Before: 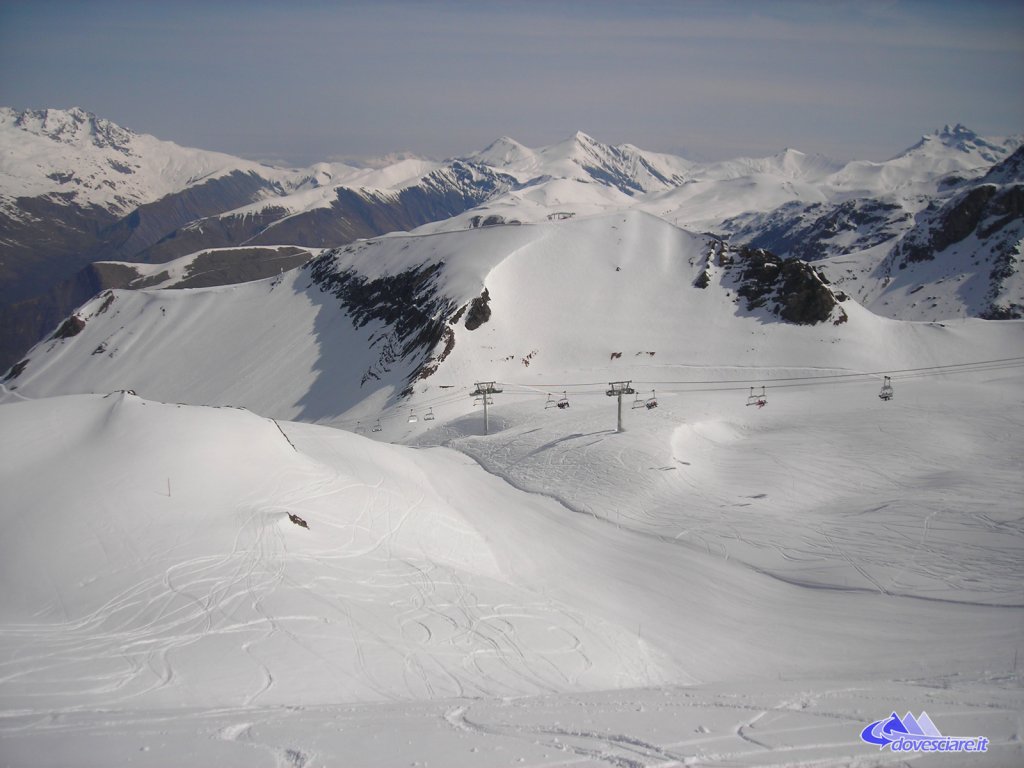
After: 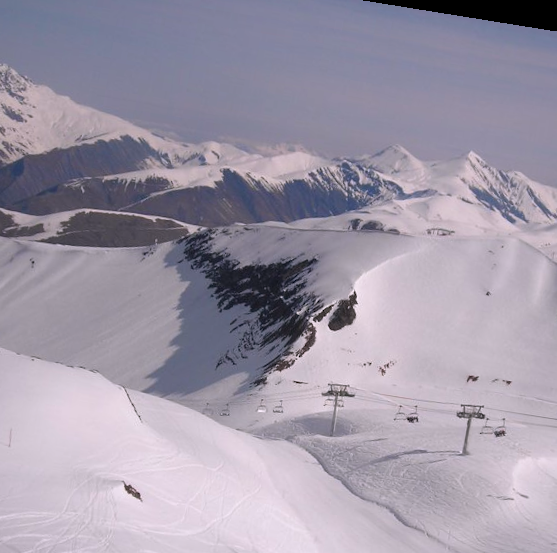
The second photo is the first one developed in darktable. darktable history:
white balance: red 1.05, blue 1.072
rotate and perspective: rotation 9.12°, automatic cropping off
crop: left 17.835%, top 7.675%, right 32.881%, bottom 32.213%
